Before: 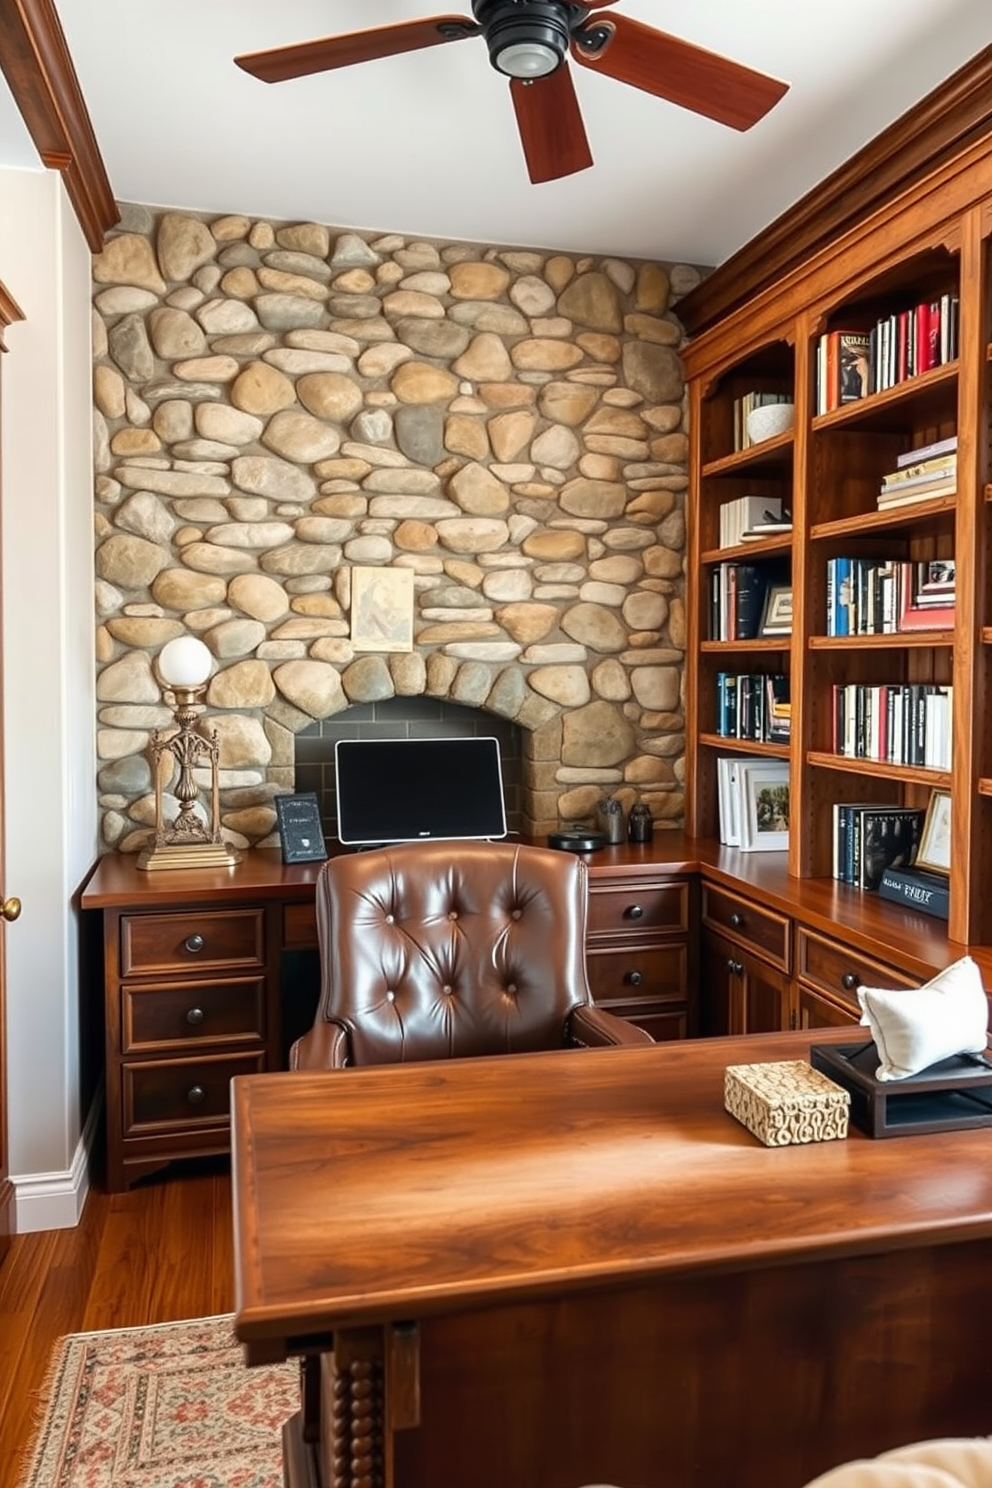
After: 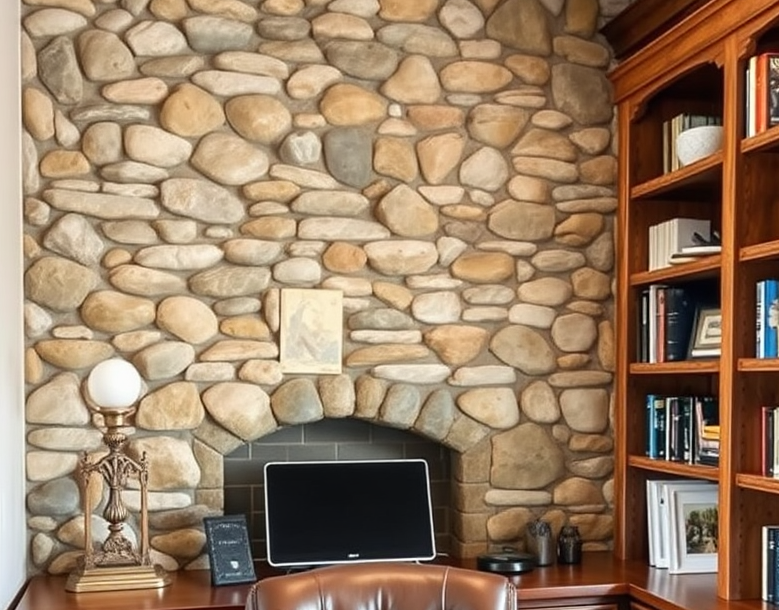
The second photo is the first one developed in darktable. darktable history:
crop: left 7.184%, top 18.701%, right 14.276%, bottom 40.238%
